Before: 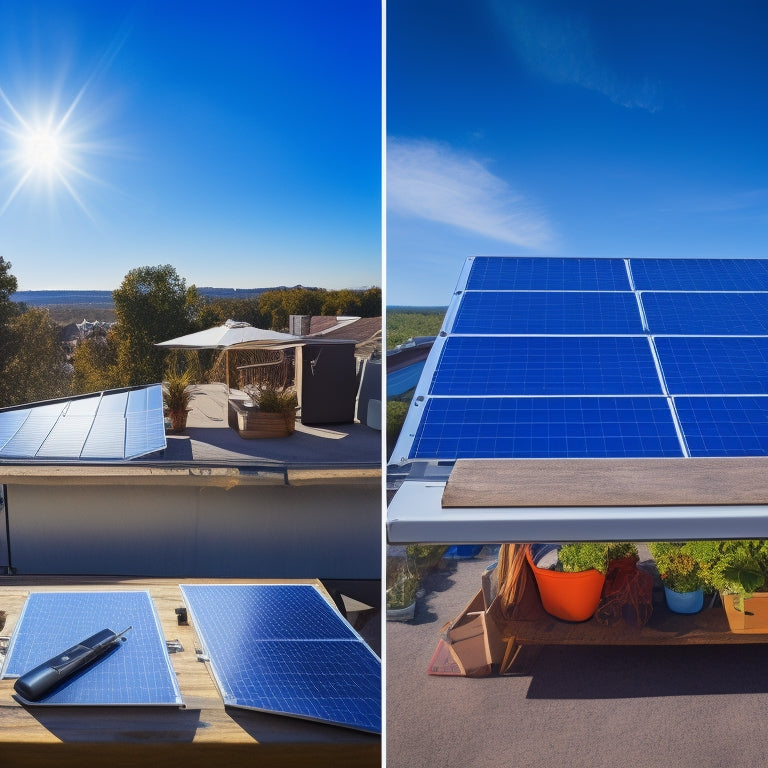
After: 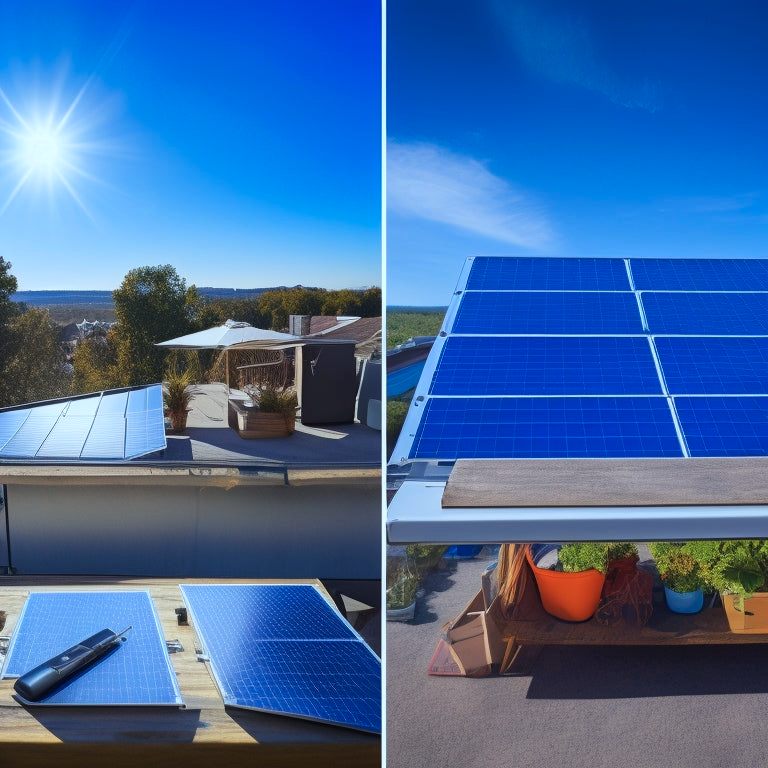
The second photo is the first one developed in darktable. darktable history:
color calibration: illuminant F (fluorescent), F source F9 (Cool White Deluxe 4150 K) – high CRI, x 0.374, y 0.373, temperature 4154.57 K
